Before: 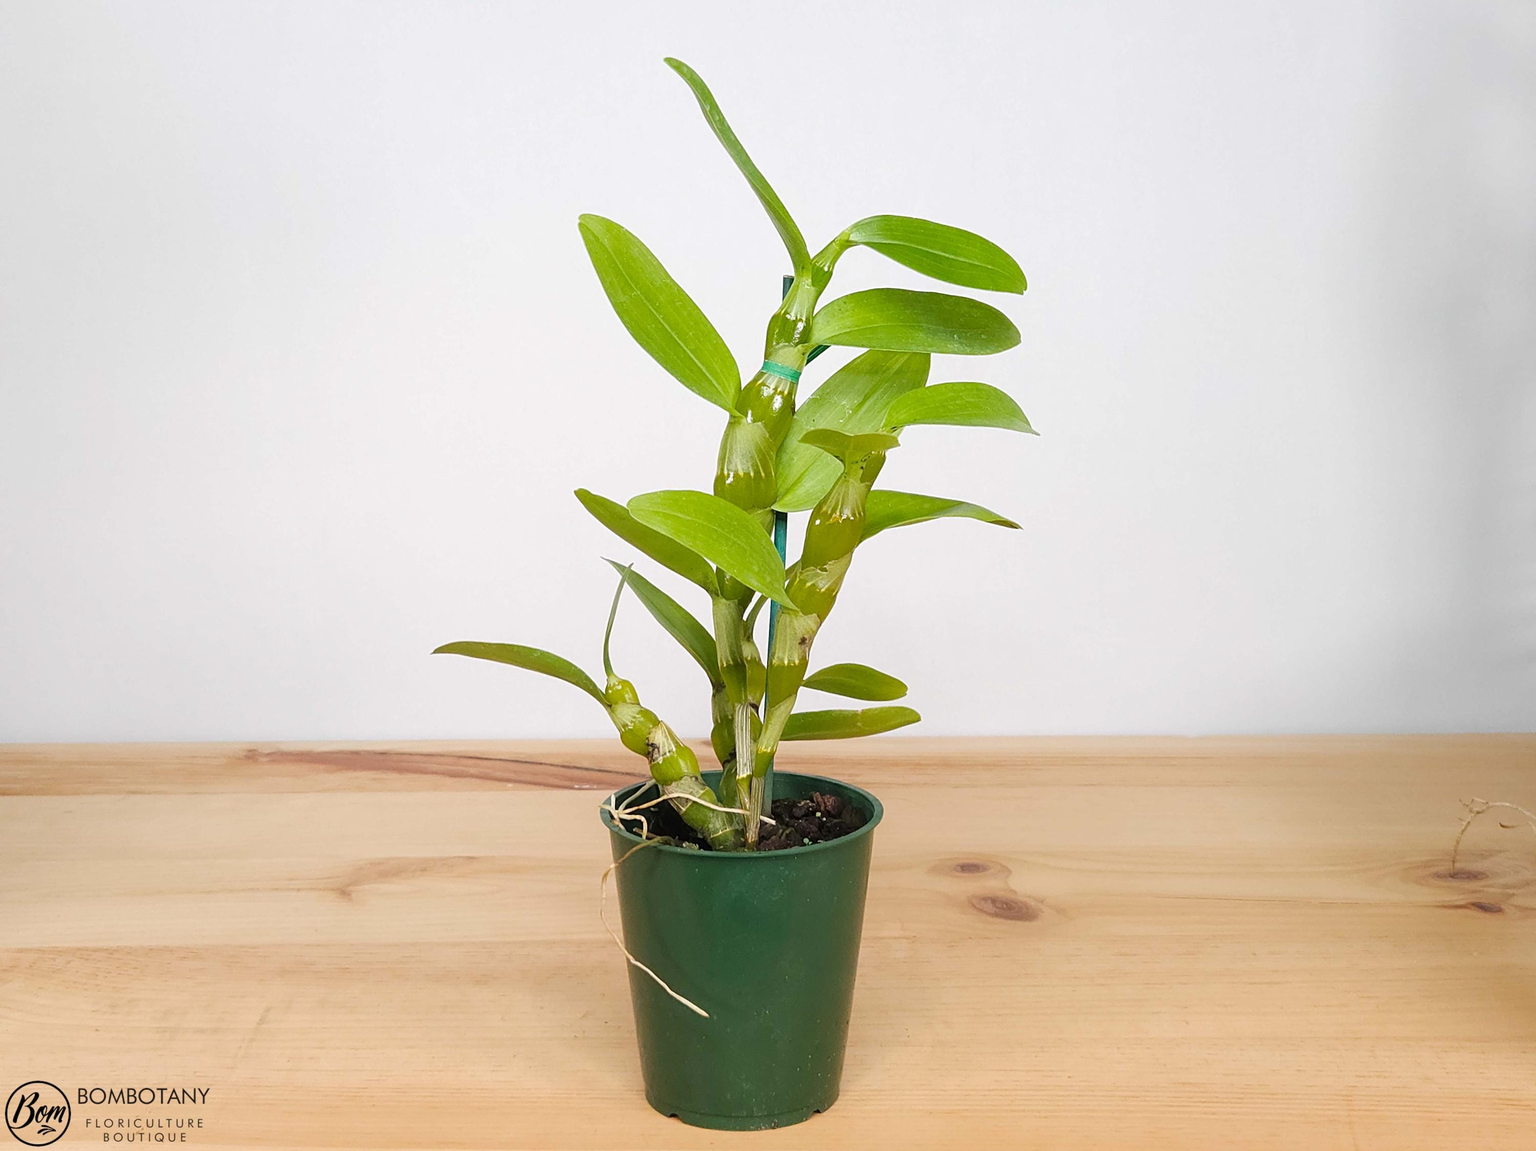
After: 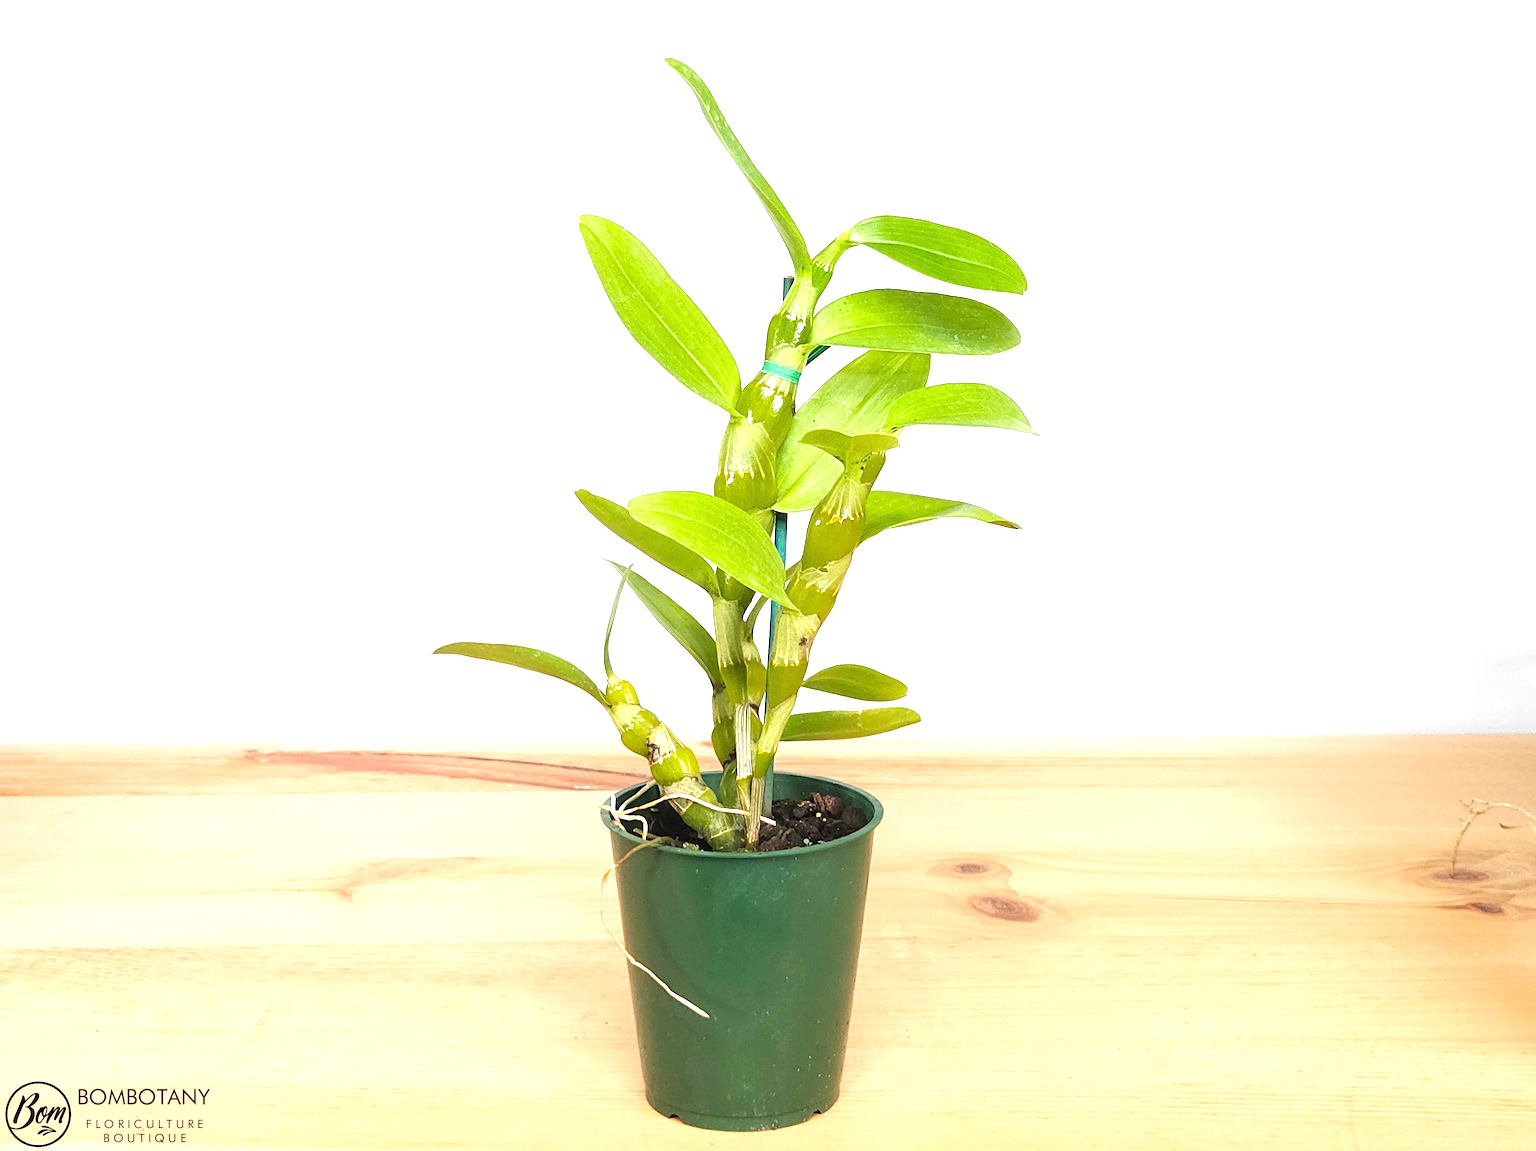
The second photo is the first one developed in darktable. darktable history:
exposure: black level correction 0, exposure 1.029 EV, compensate highlight preservation false
